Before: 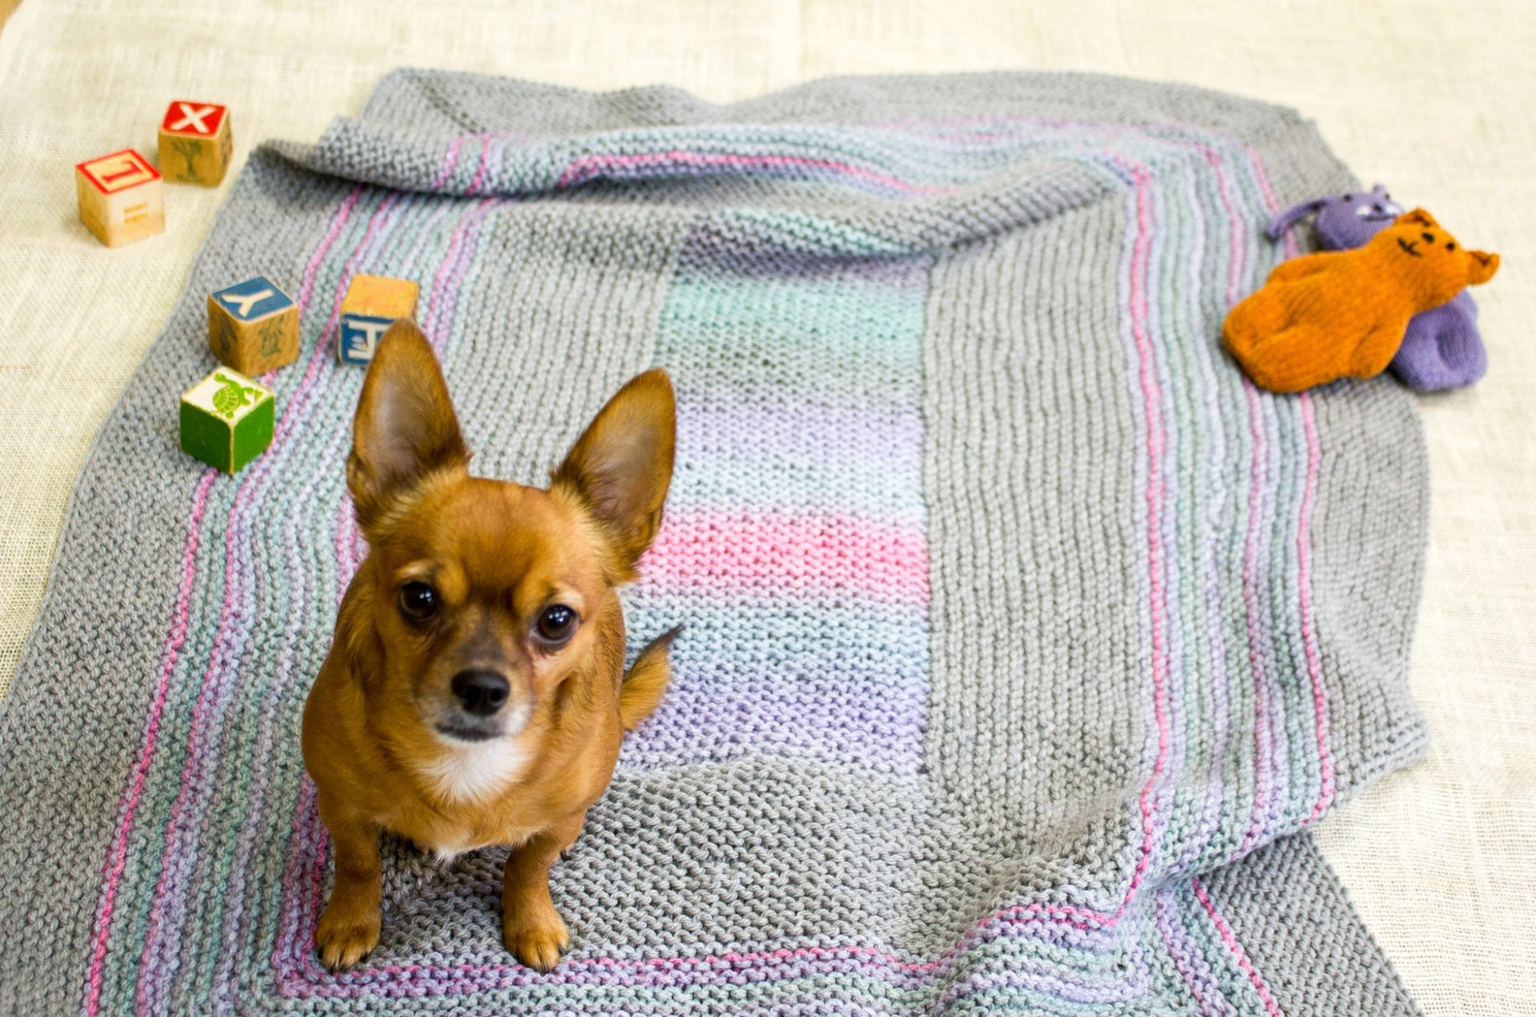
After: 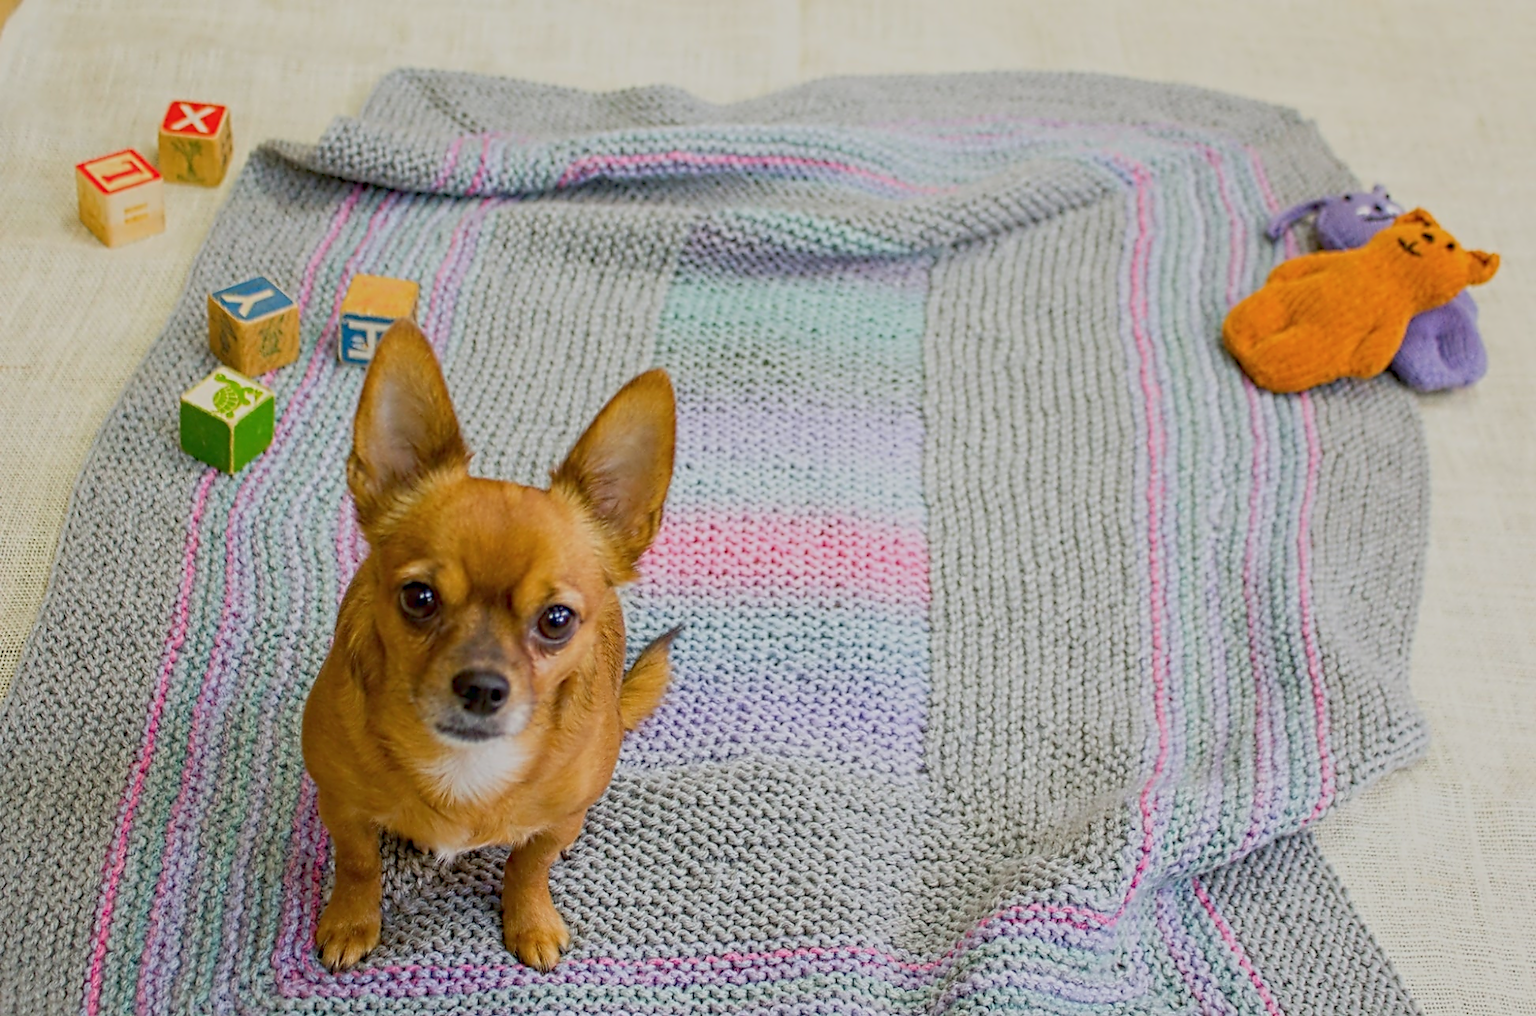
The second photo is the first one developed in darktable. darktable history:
contrast equalizer: y [[0.5, 0.5, 0.5, 0.515, 0.749, 0.84], [0.5 ×6], [0.5 ×6], [0, 0, 0, 0.001, 0.067, 0.262], [0 ×6]]
color balance rgb: contrast -30%
